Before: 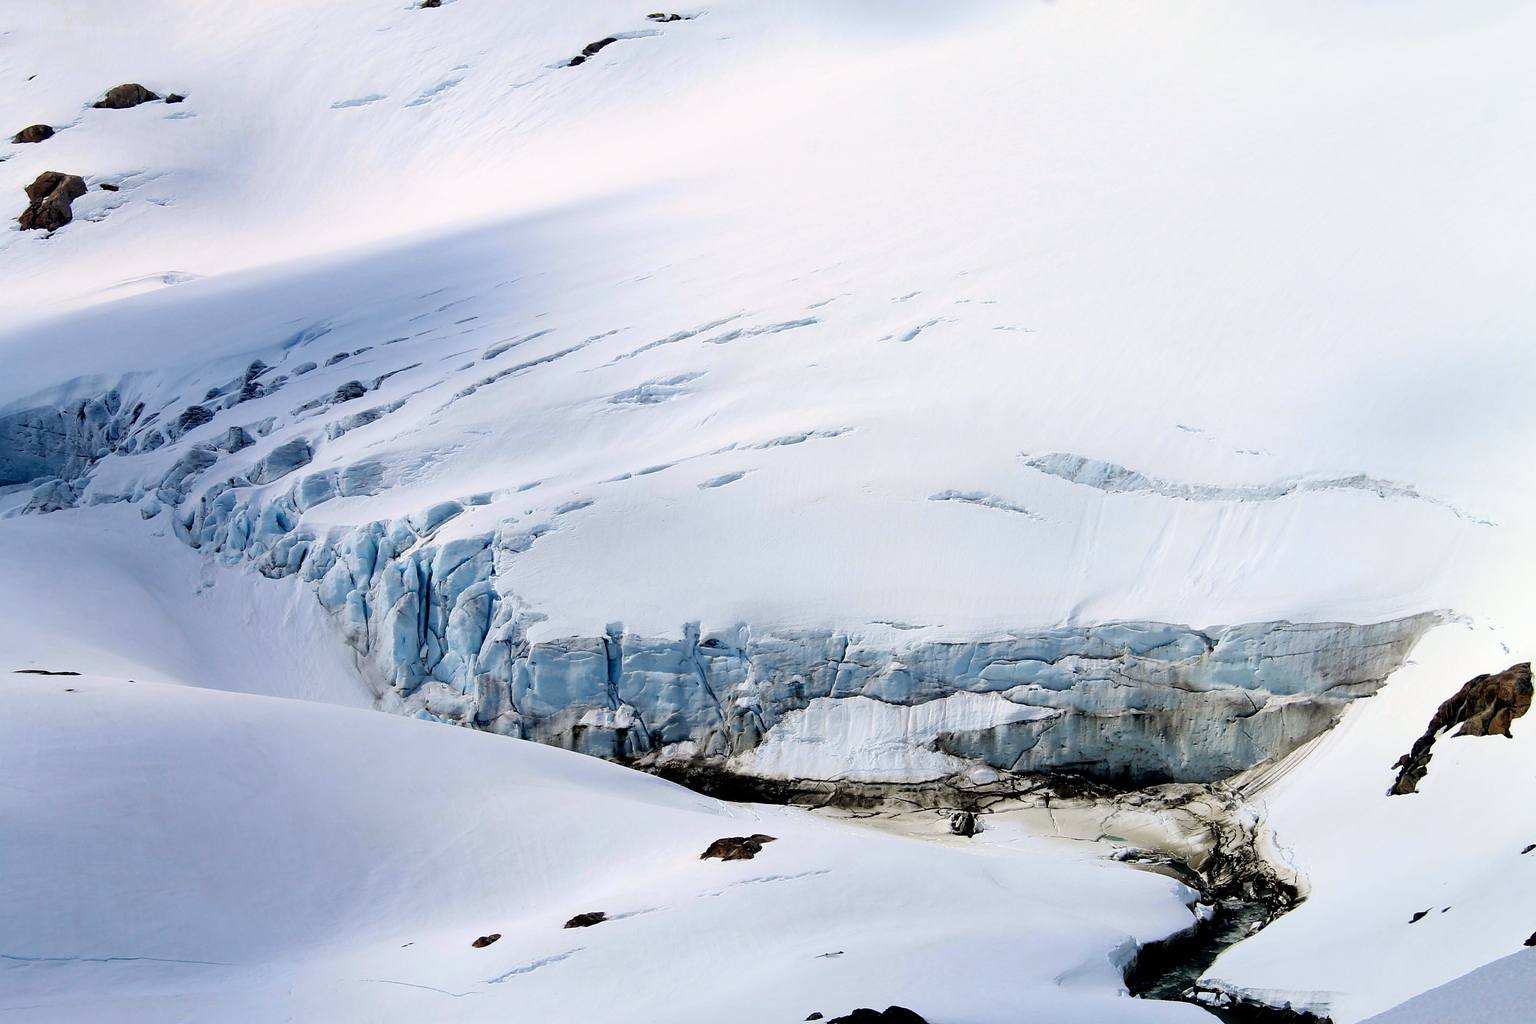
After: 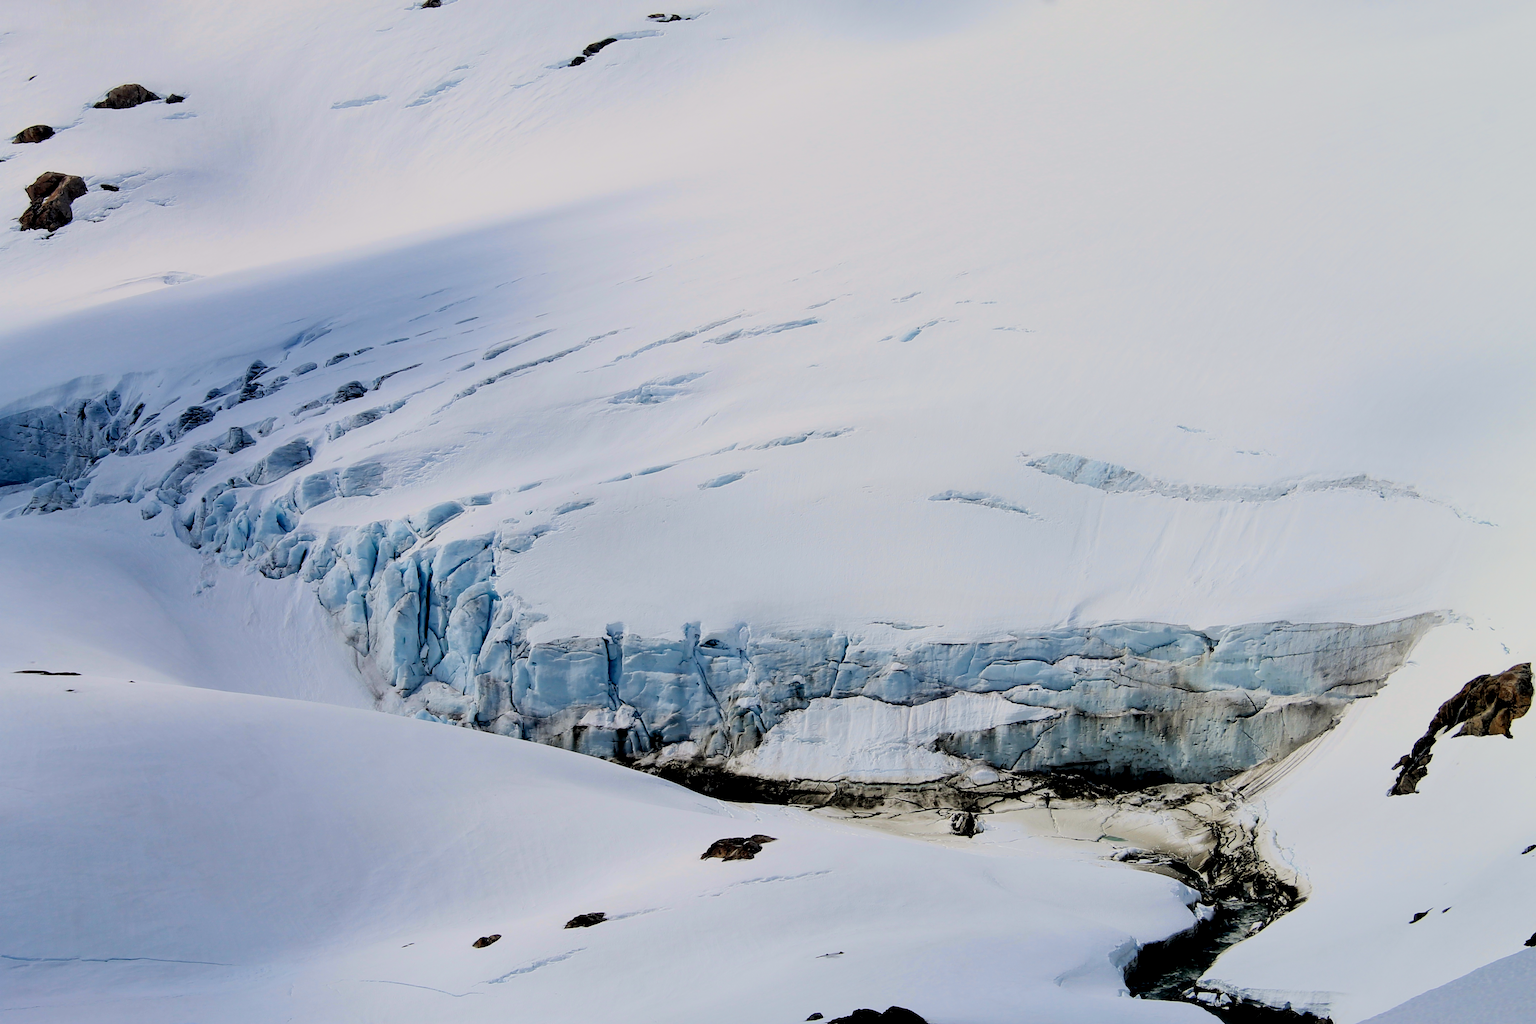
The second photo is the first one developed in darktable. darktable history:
white balance: red 1, blue 1
local contrast: highlights 100%, shadows 100%, detail 120%, midtone range 0.2
filmic rgb: black relative exposure -8.42 EV, white relative exposure 4.68 EV, hardness 3.82, color science v6 (2022)
